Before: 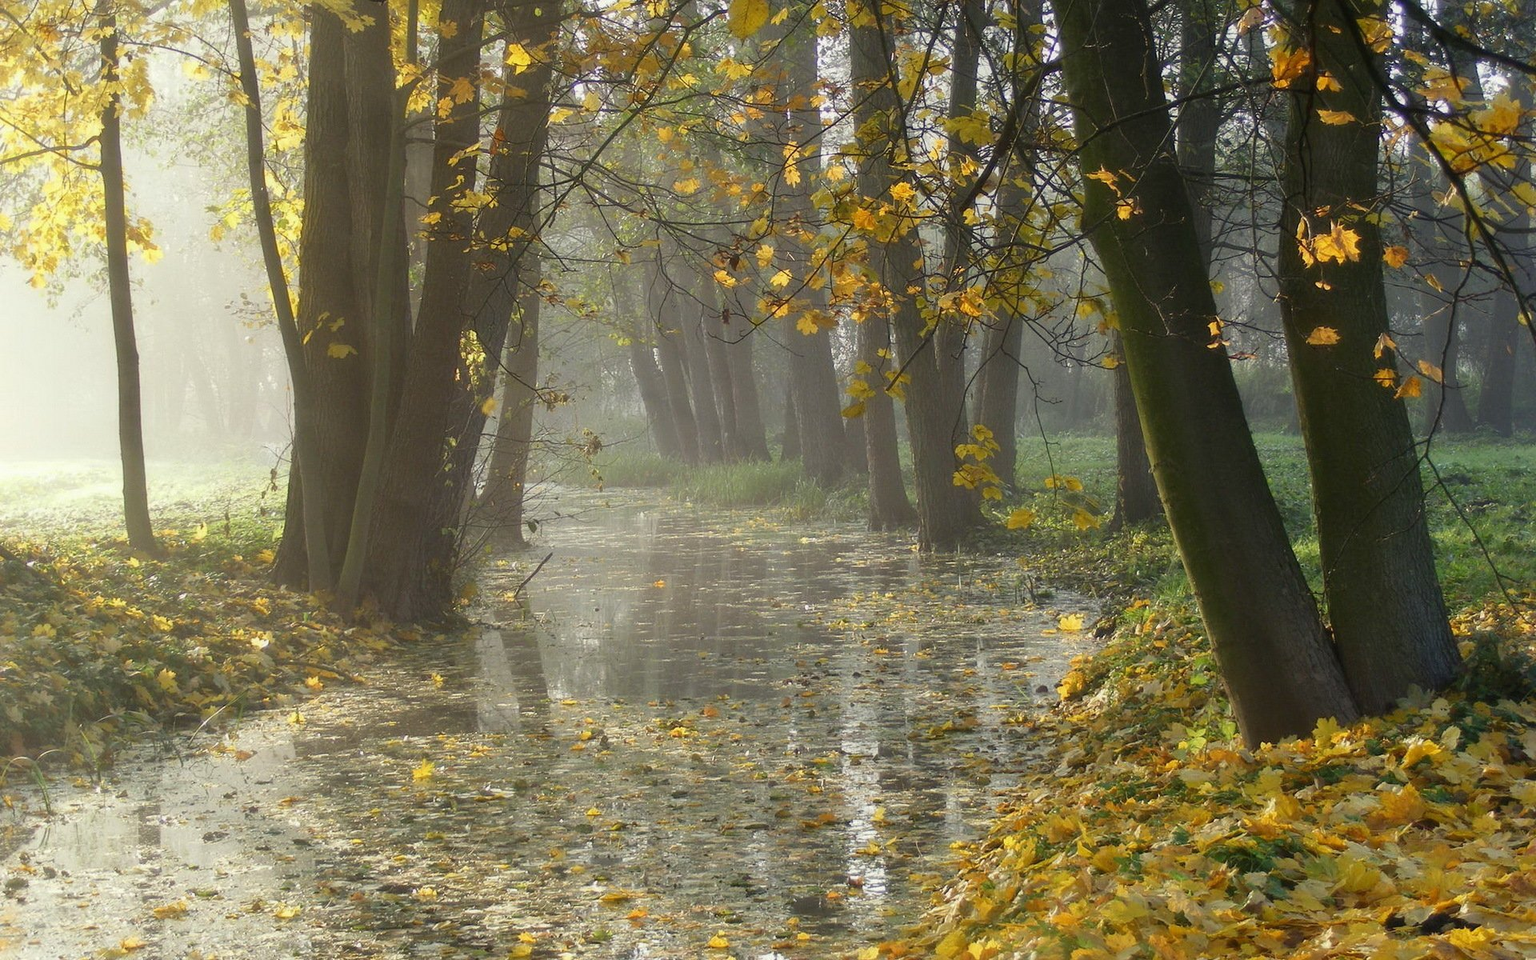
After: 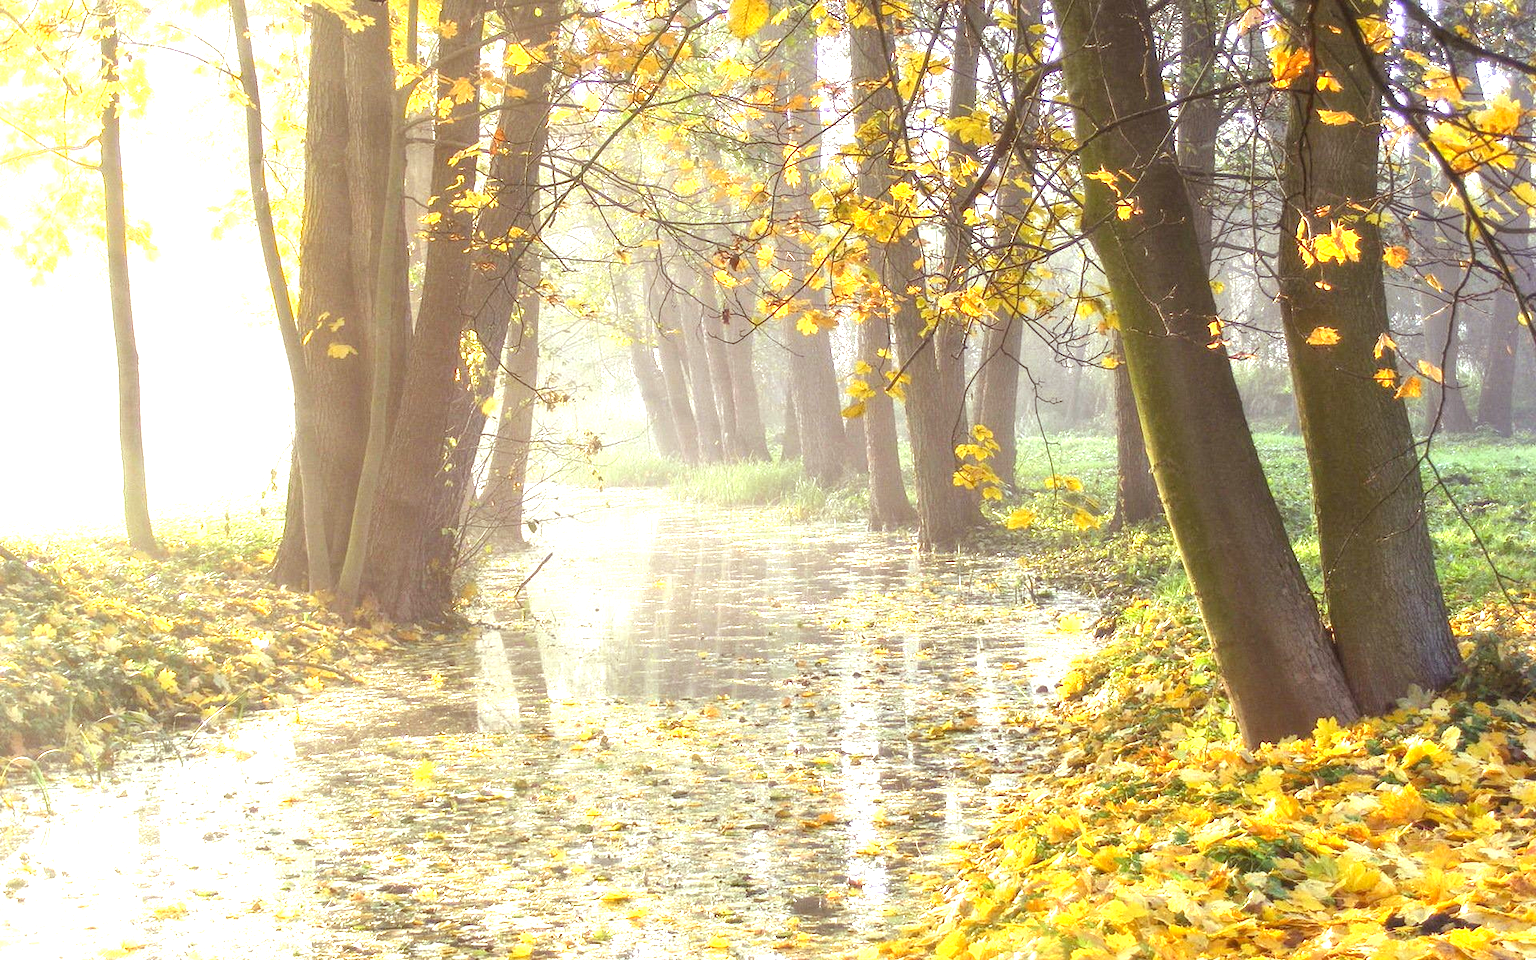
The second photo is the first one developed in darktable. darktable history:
contrast brightness saturation: contrast -0.11
exposure: exposure 2.003 EV, compensate highlight preservation false
local contrast: detail 130%
rgb levels: mode RGB, independent channels, levels [[0, 0.474, 1], [0, 0.5, 1], [0, 0.5, 1]]
